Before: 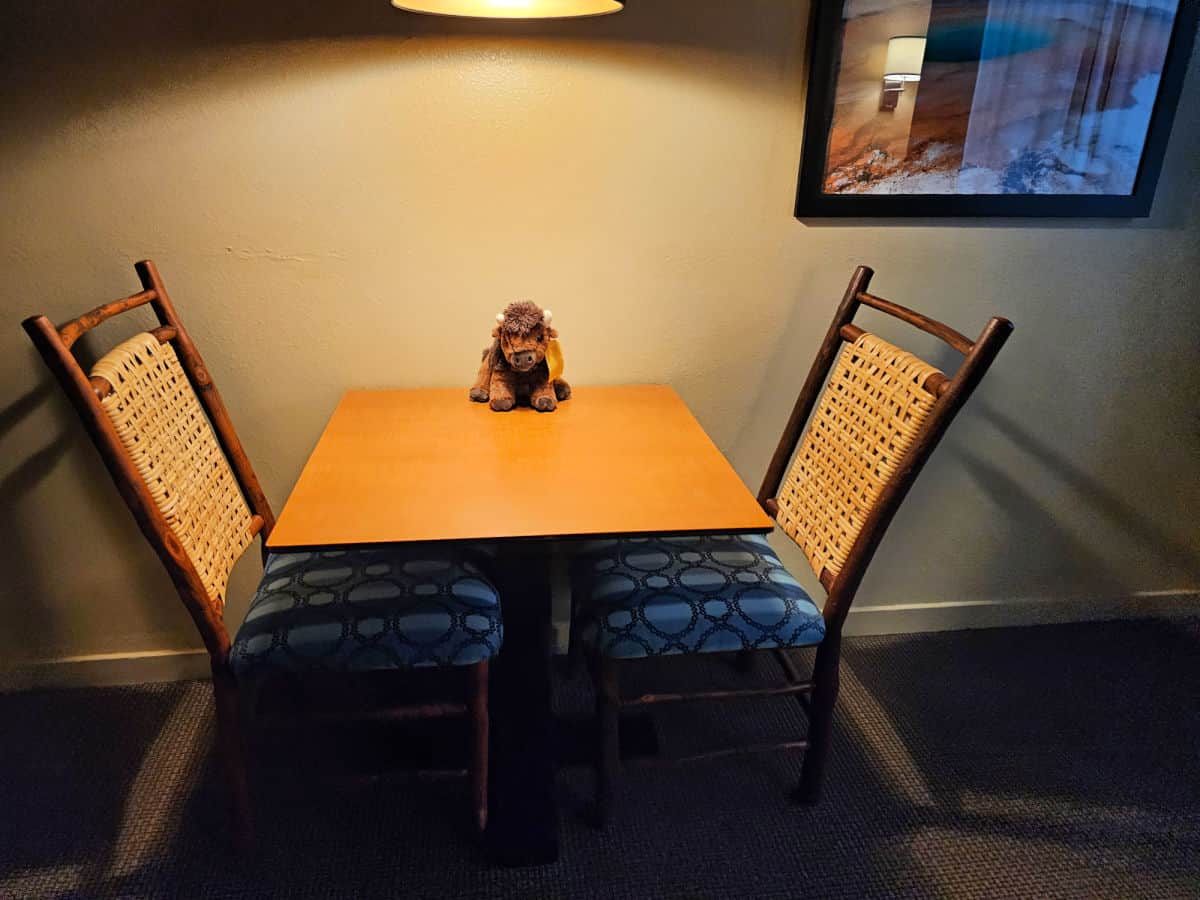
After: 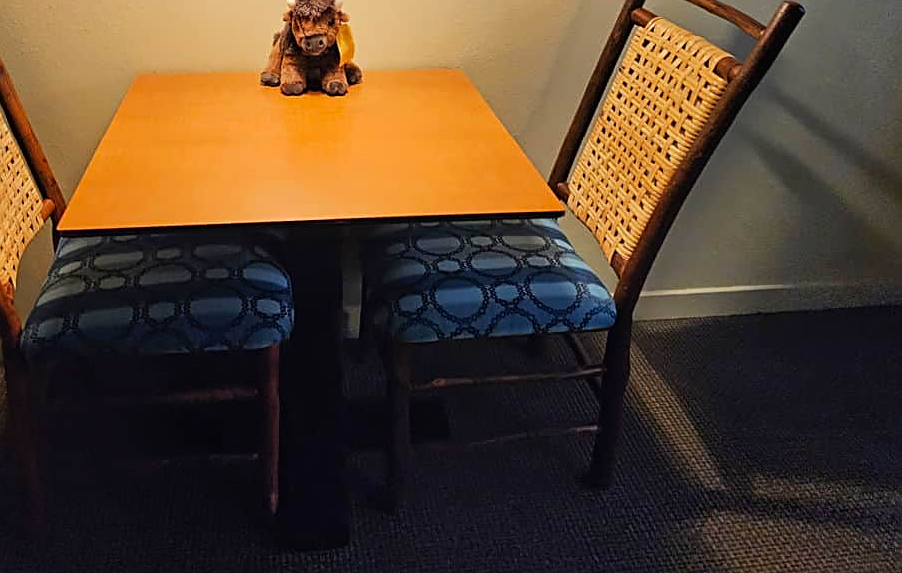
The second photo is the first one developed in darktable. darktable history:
contrast brightness saturation: contrast -0.02, brightness -0.01, saturation 0.027
sharpen: on, module defaults
crop and rotate: left 17.438%, top 35.181%, right 7.382%, bottom 1.049%
